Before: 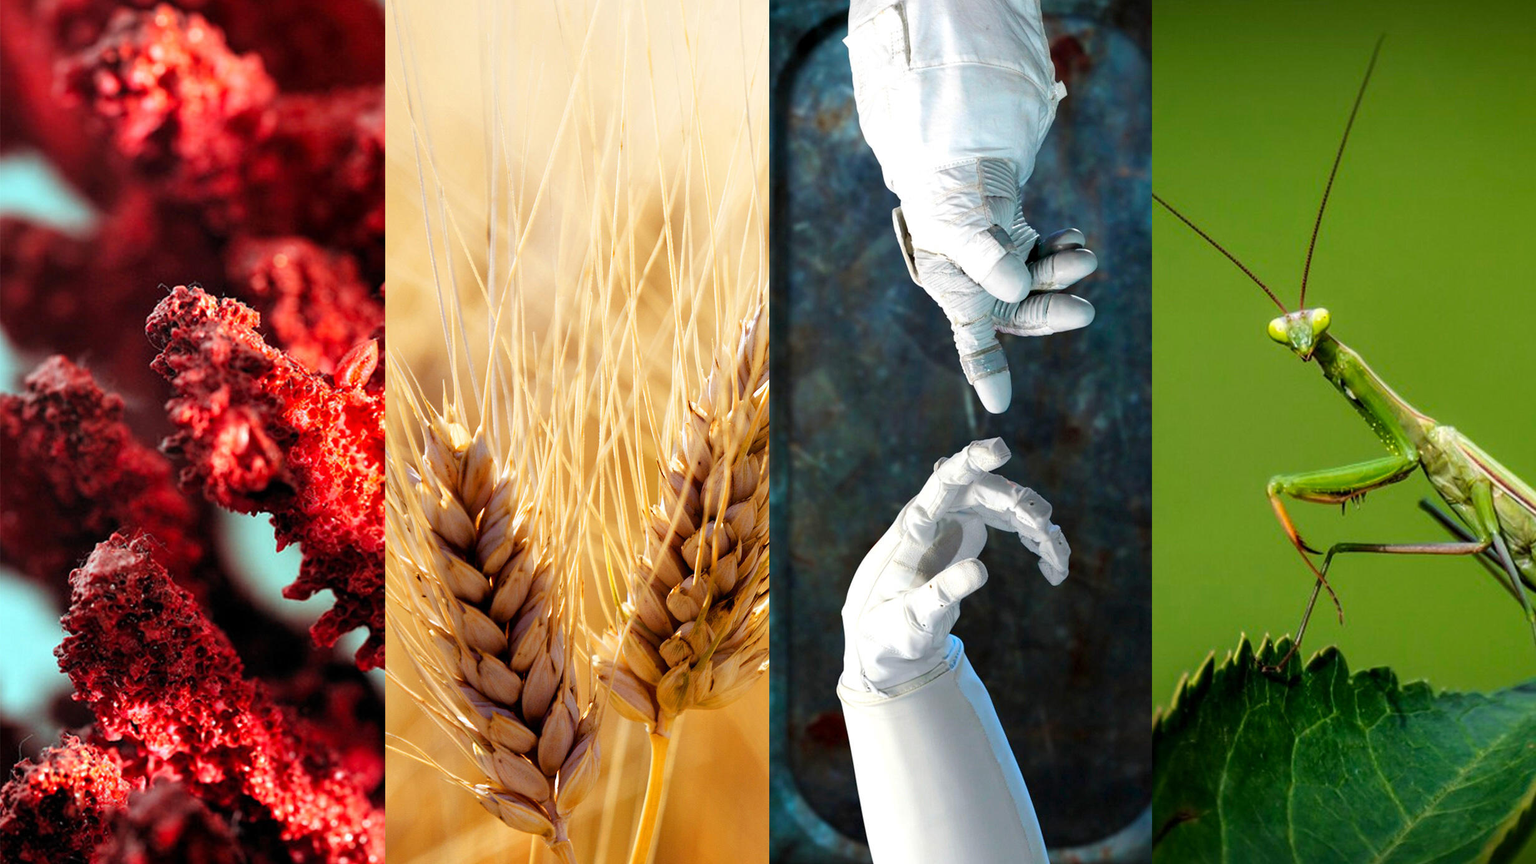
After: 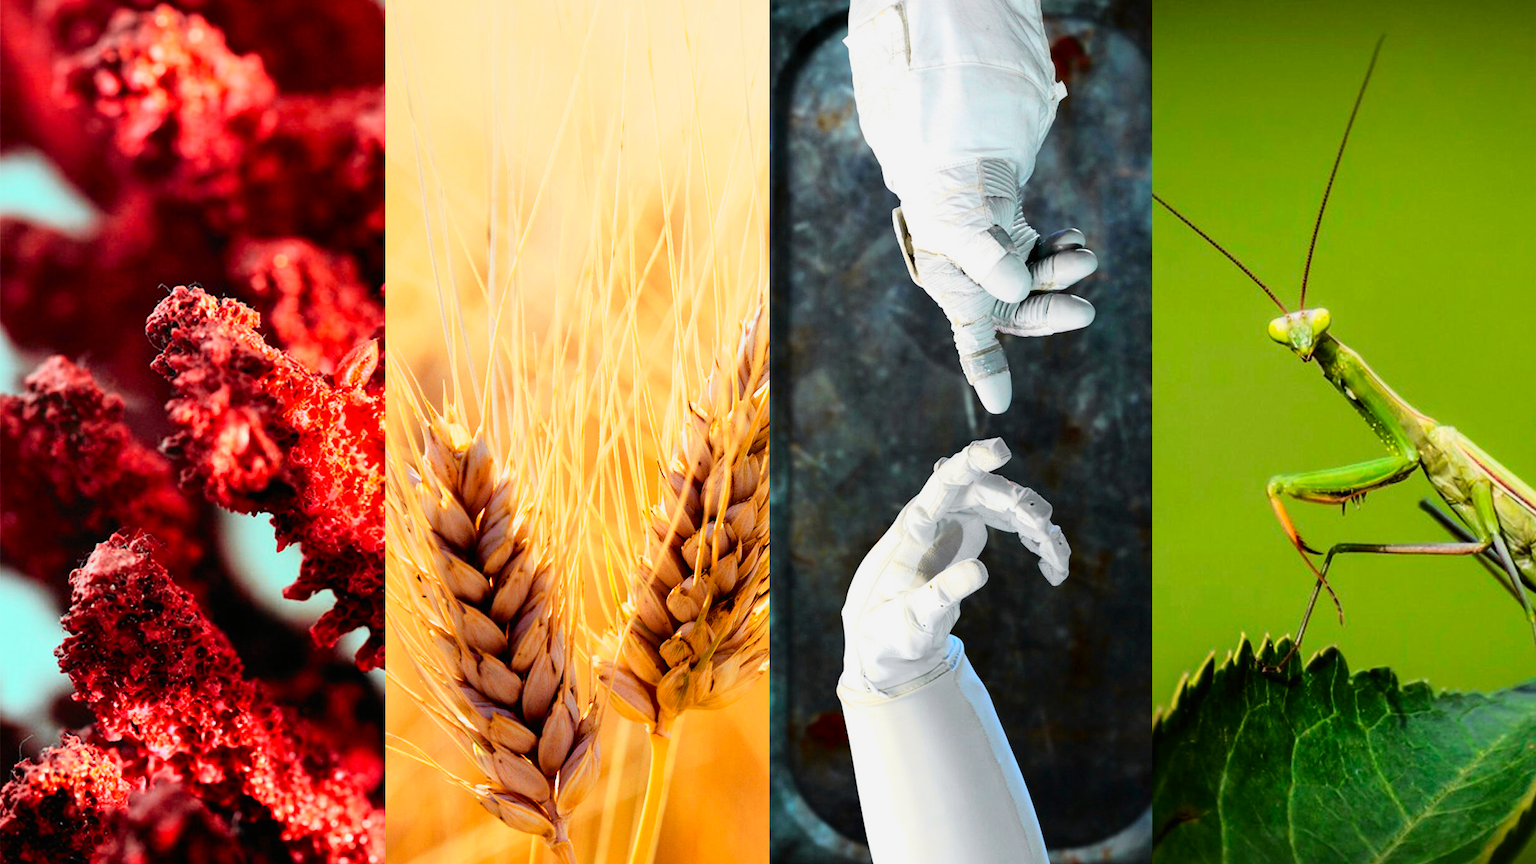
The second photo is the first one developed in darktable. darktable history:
tone curve: curves: ch0 [(0, 0.005) (0.103, 0.081) (0.196, 0.197) (0.391, 0.469) (0.491, 0.585) (0.638, 0.751) (0.822, 0.886) (0.997, 0.959)]; ch1 [(0, 0) (0.172, 0.123) (0.324, 0.253) (0.396, 0.388) (0.474, 0.479) (0.499, 0.498) (0.529, 0.528) (0.579, 0.614) (0.633, 0.677) (0.812, 0.856) (1, 1)]; ch2 [(0, 0) (0.411, 0.424) (0.459, 0.478) (0.5, 0.501) (0.517, 0.526) (0.553, 0.583) (0.609, 0.646) (0.708, 0.768) (0.839, 0.916) (1, 1)], color space Lab, independent channels, preserve colors none
